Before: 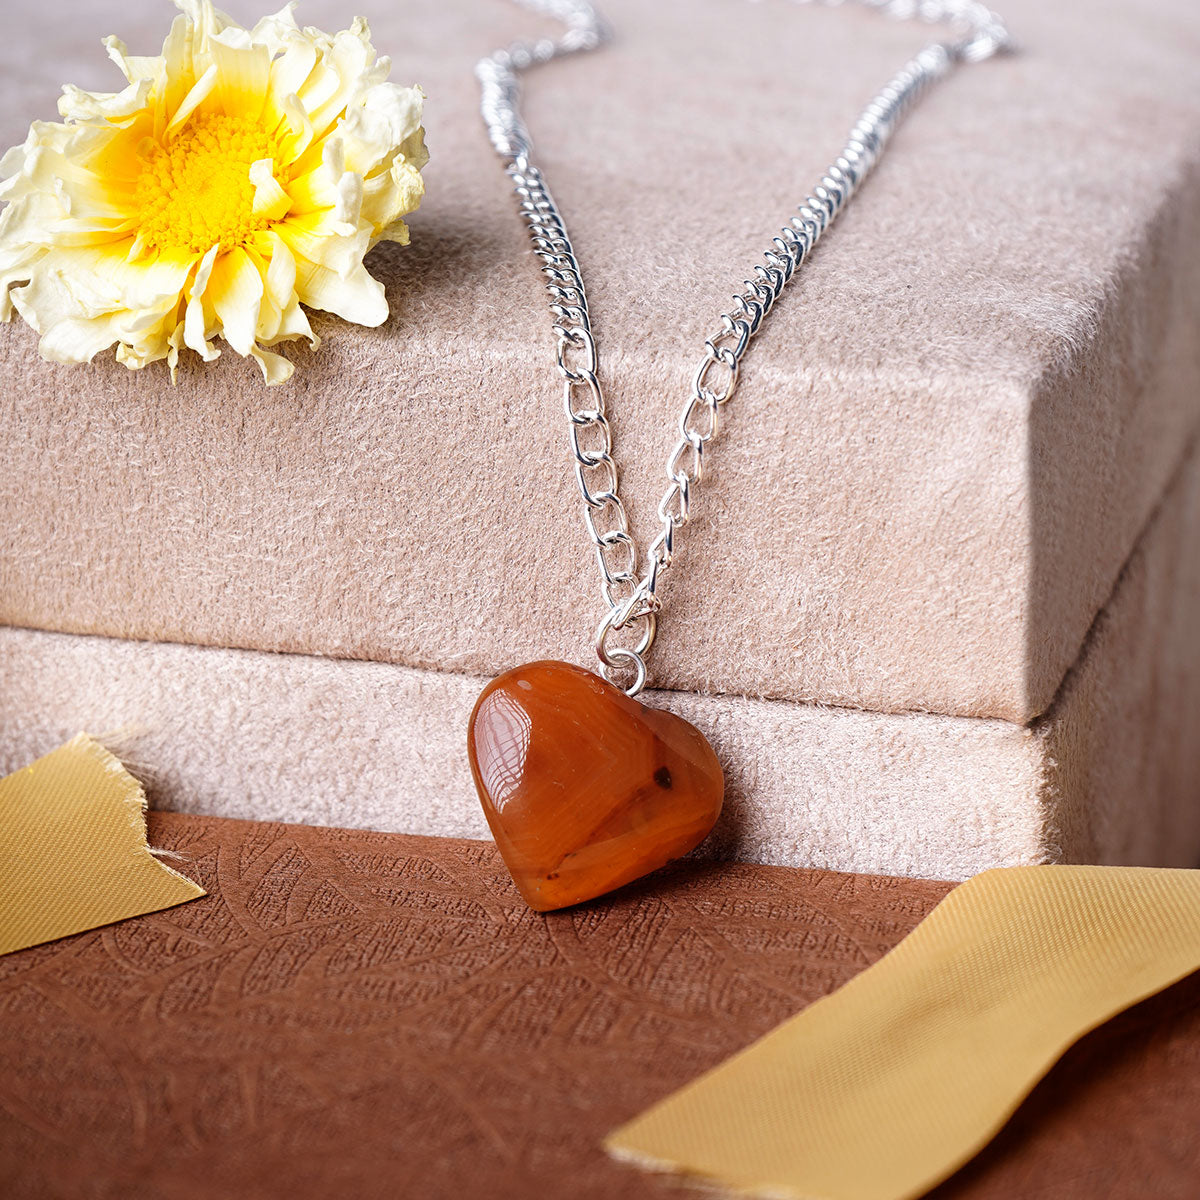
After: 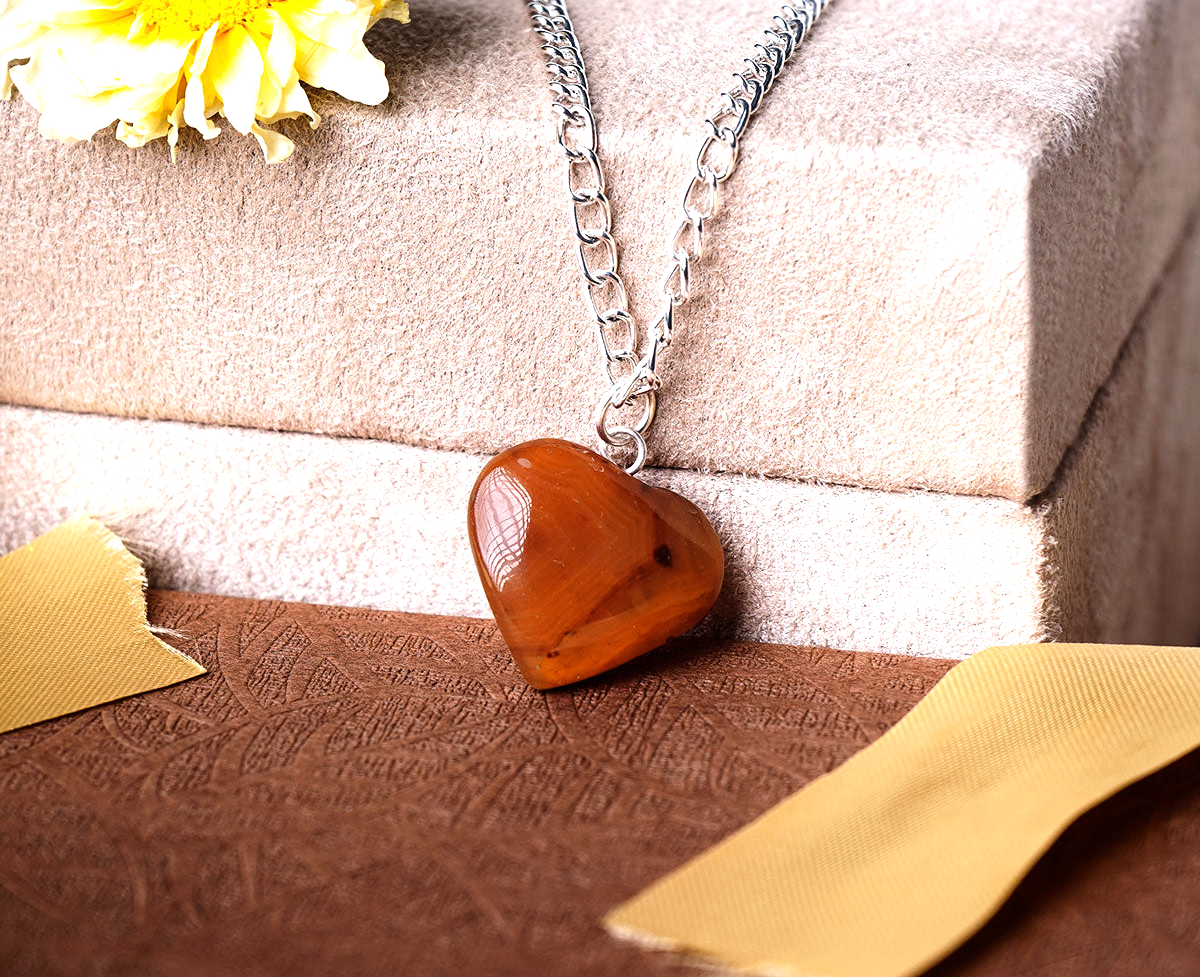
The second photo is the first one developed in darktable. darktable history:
crop and rotate: top 18.507%
tone equalizer: -8 EV -0.75 EV, -7 EV -0.7 EV, -6 EV -0.6 EV, -5 EV -0.4 EV, -3 EV 0.4 EV, -2 EV 0.6 EV, -1 EV 0.7 EV, +0 EV 0.75 EV, edges refinement/feathering 500, mask exposure compensation -1.57 EV, preserve details no
